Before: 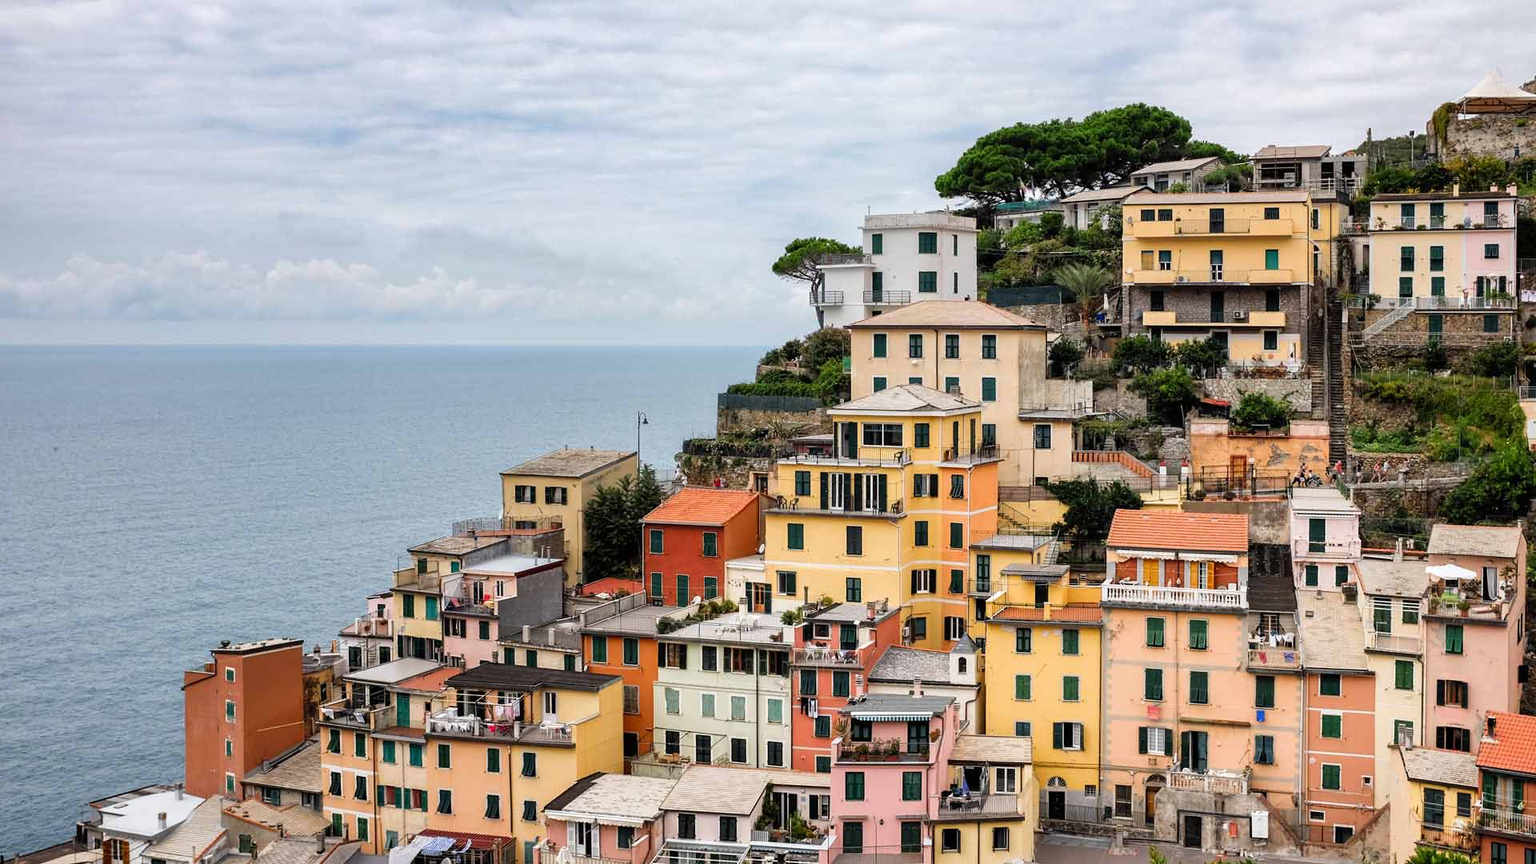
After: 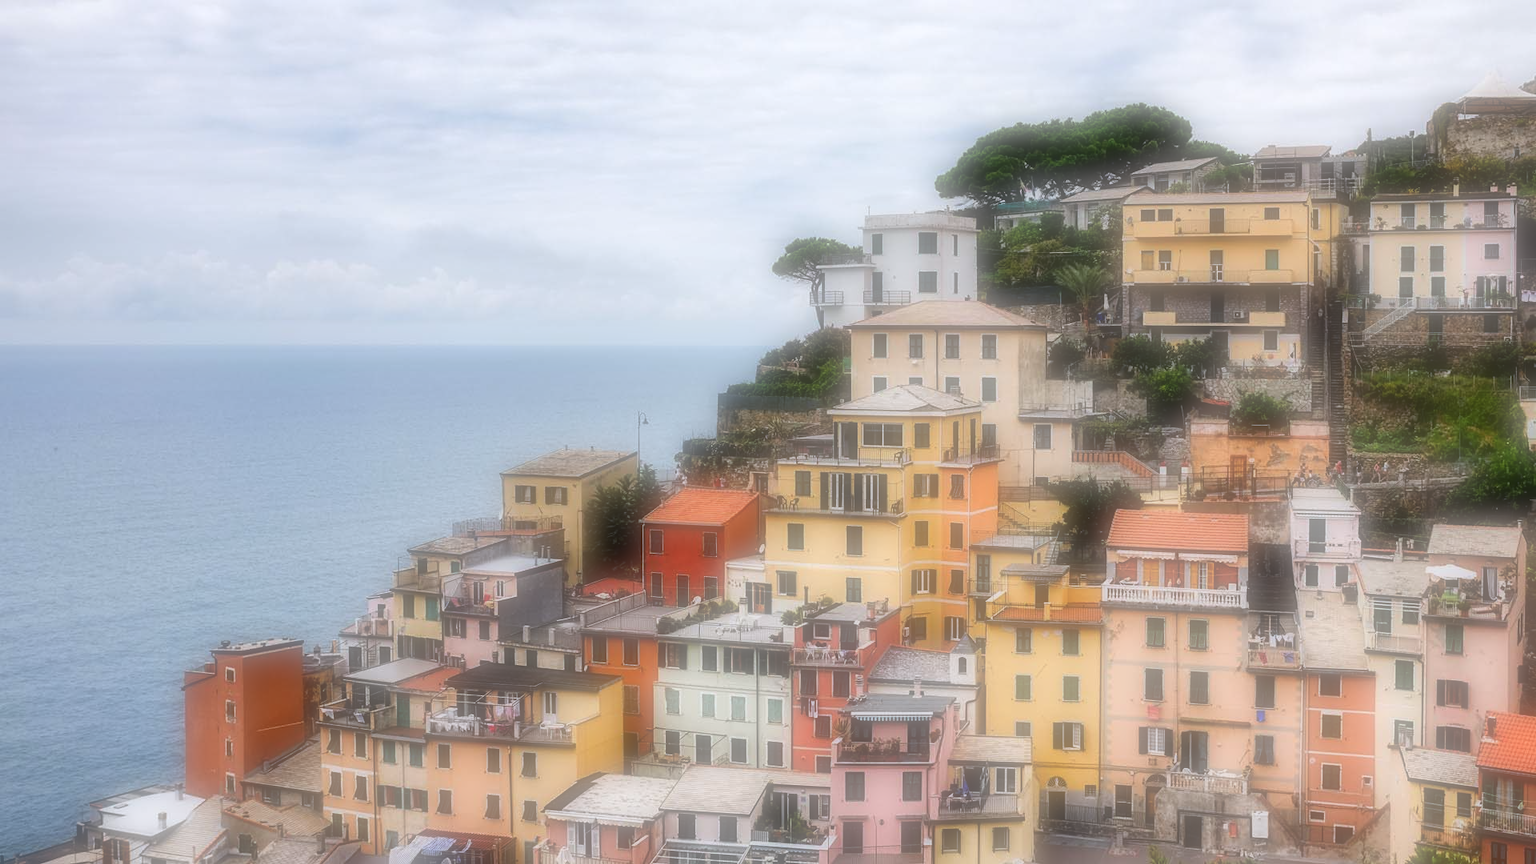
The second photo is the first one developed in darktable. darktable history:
tone equalizer: on, module defaults
white balance: red 0.983, blue 1.036
soften: on, module defaults
